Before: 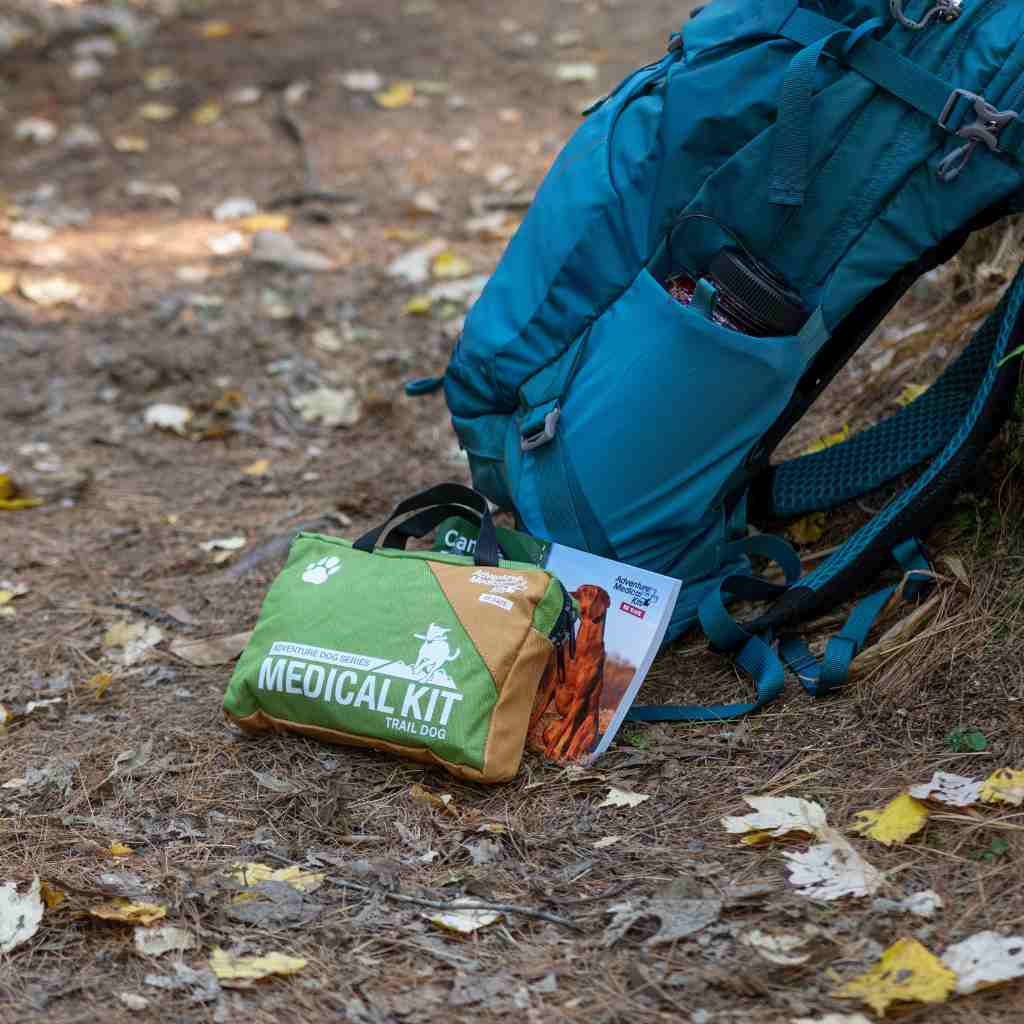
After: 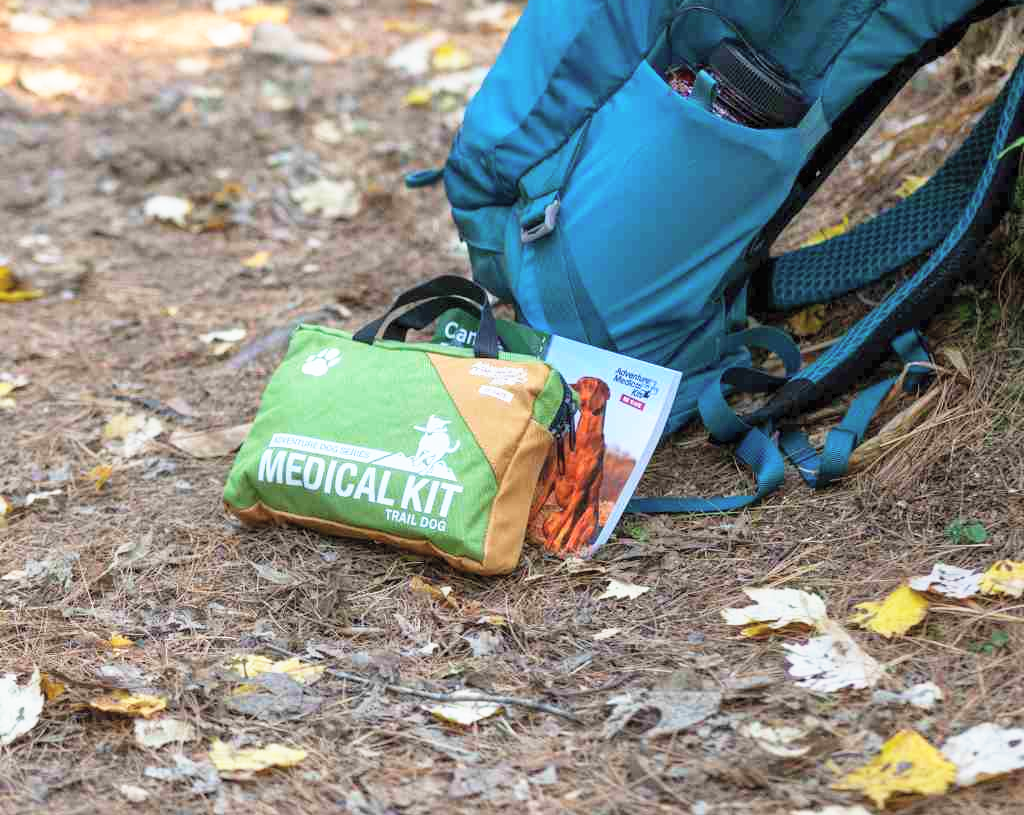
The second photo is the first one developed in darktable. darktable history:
crop and rotate: top 20.363%
base curve: curves: ch0 [(0, 0) (0.557, 0.834) (1, 1)], preserve colors none
contrast brightness saturation: brightness 0.143
